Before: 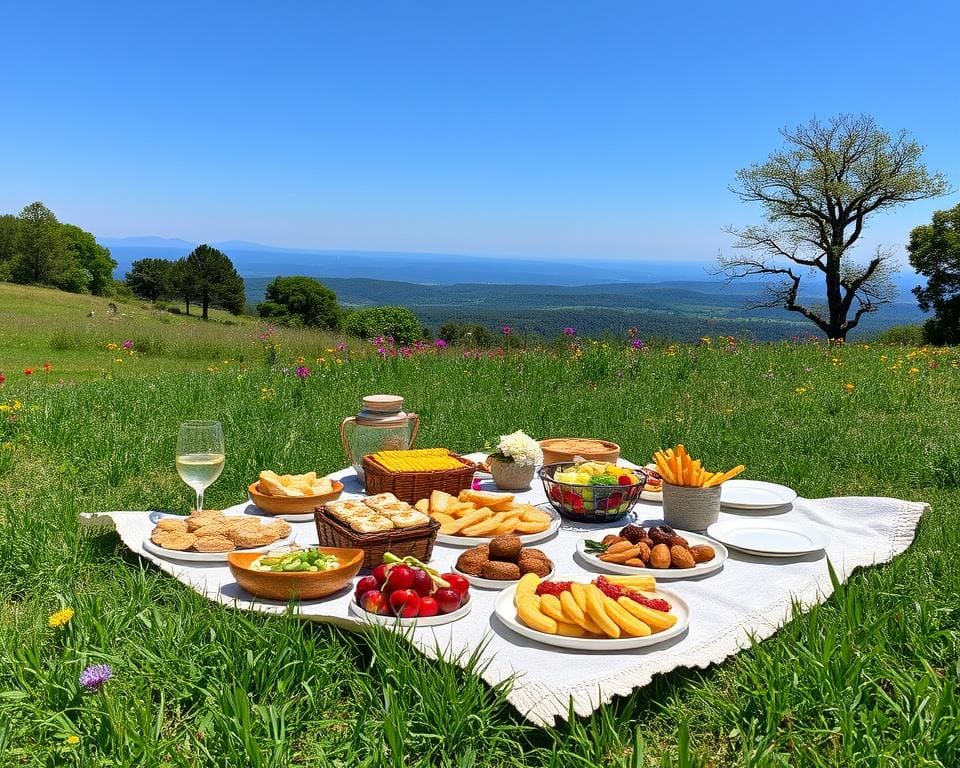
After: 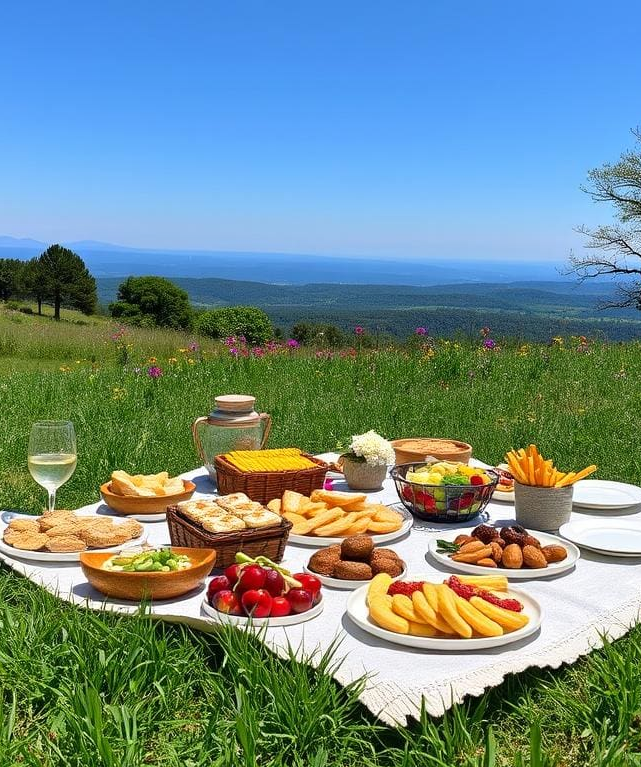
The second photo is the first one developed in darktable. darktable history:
tone equalizer: on, module defaults
crop and rotate: left 15.504%, right 17.721%
